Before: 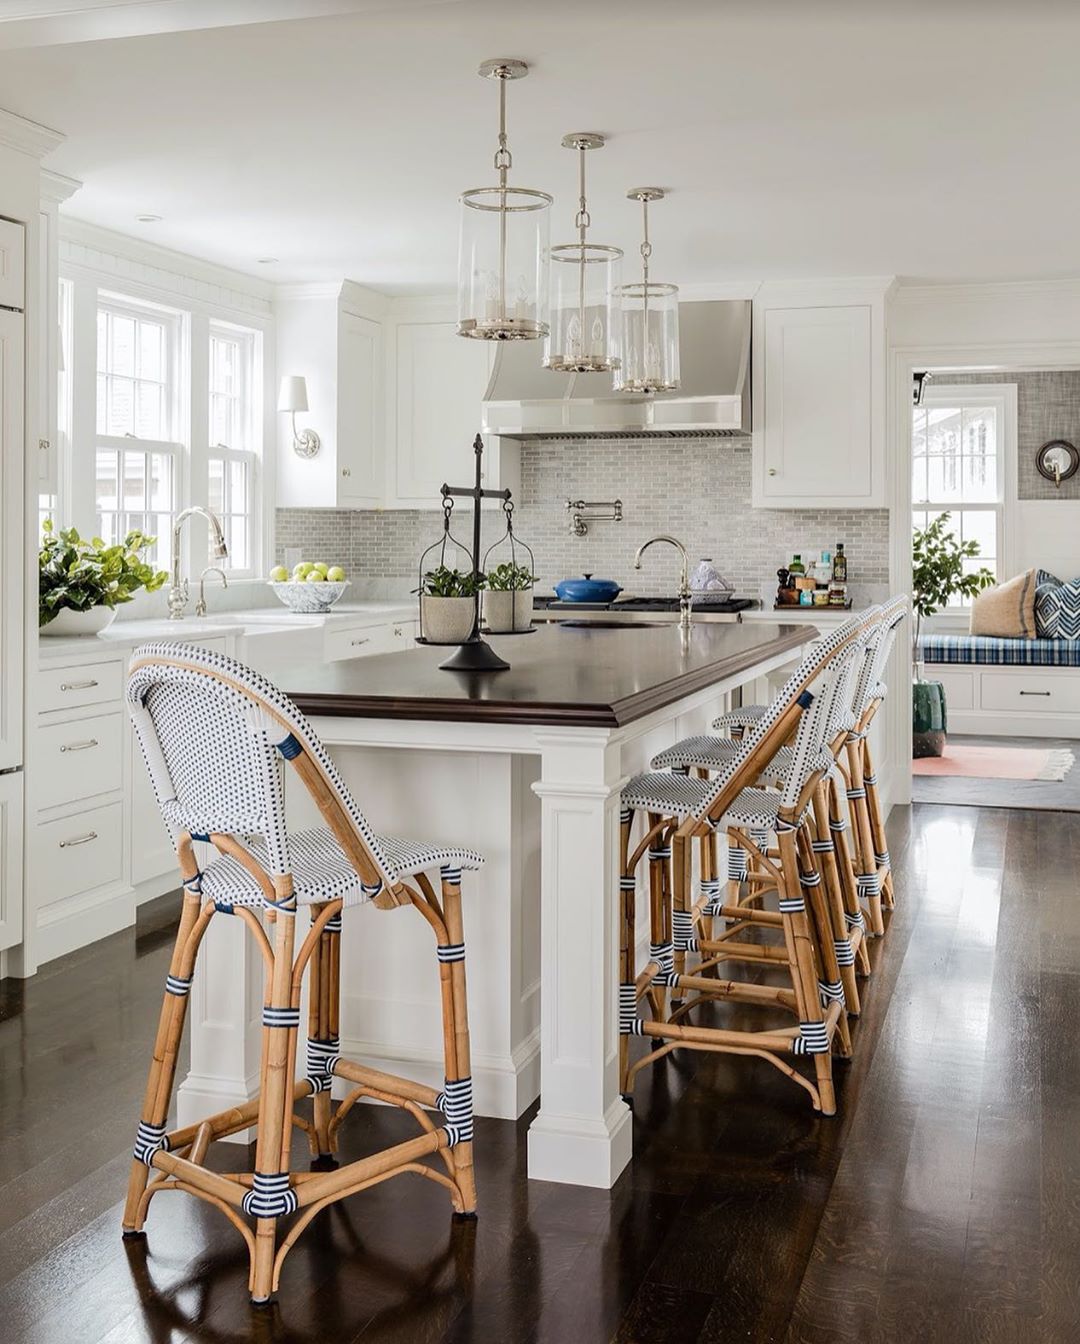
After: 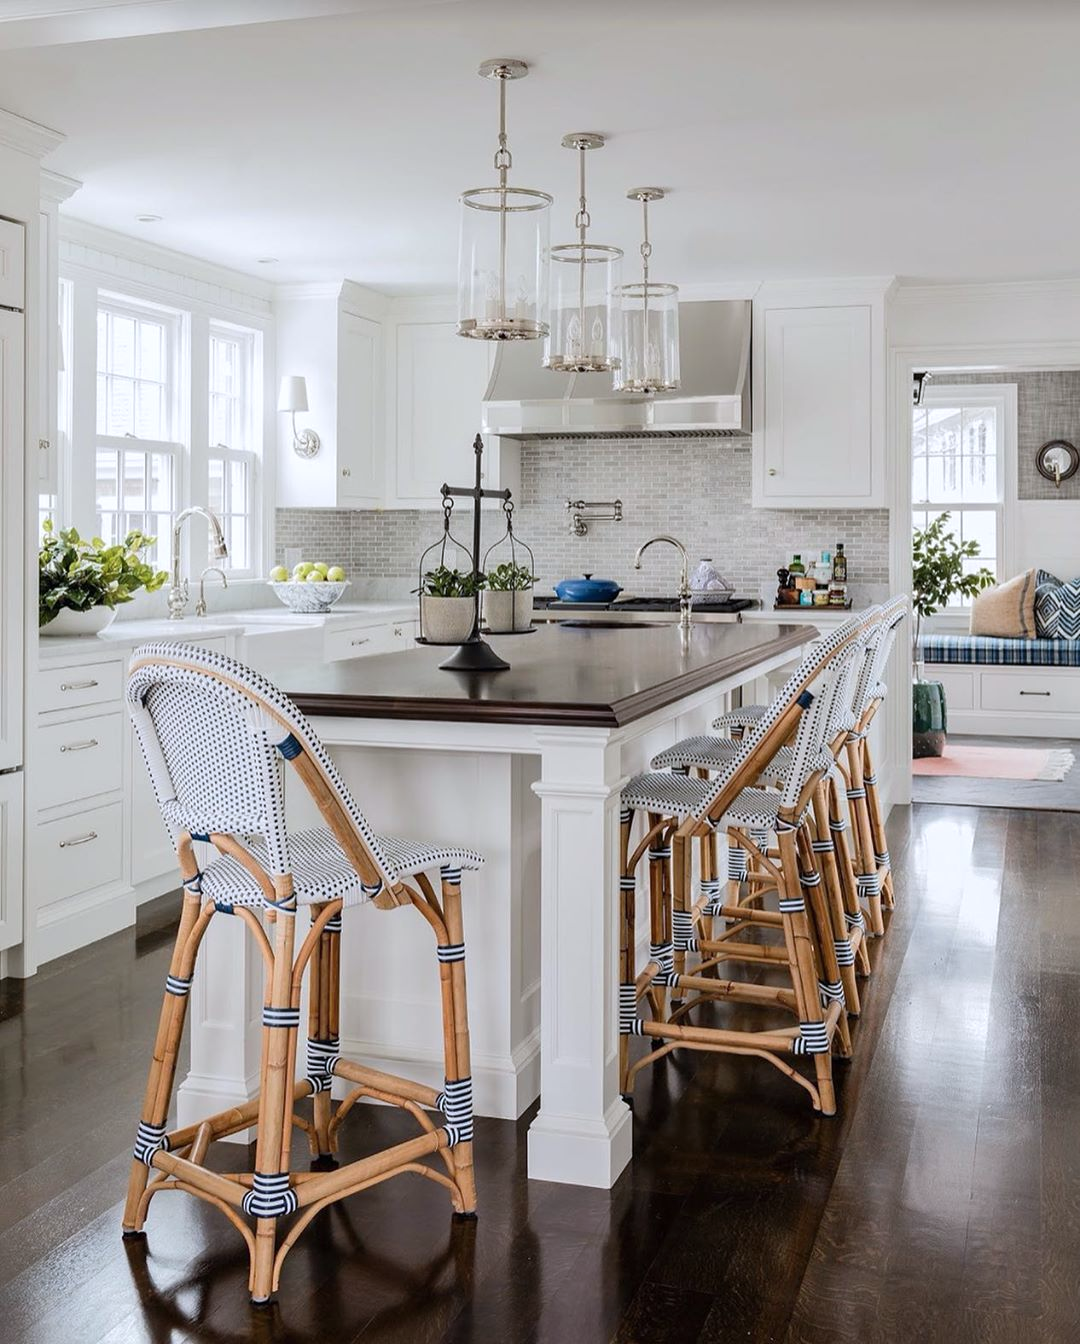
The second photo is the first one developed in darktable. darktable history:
color correction: highlights a* -0.13, highlights b* -5.66, shadows a* -0.145, shadows b* -0.149
